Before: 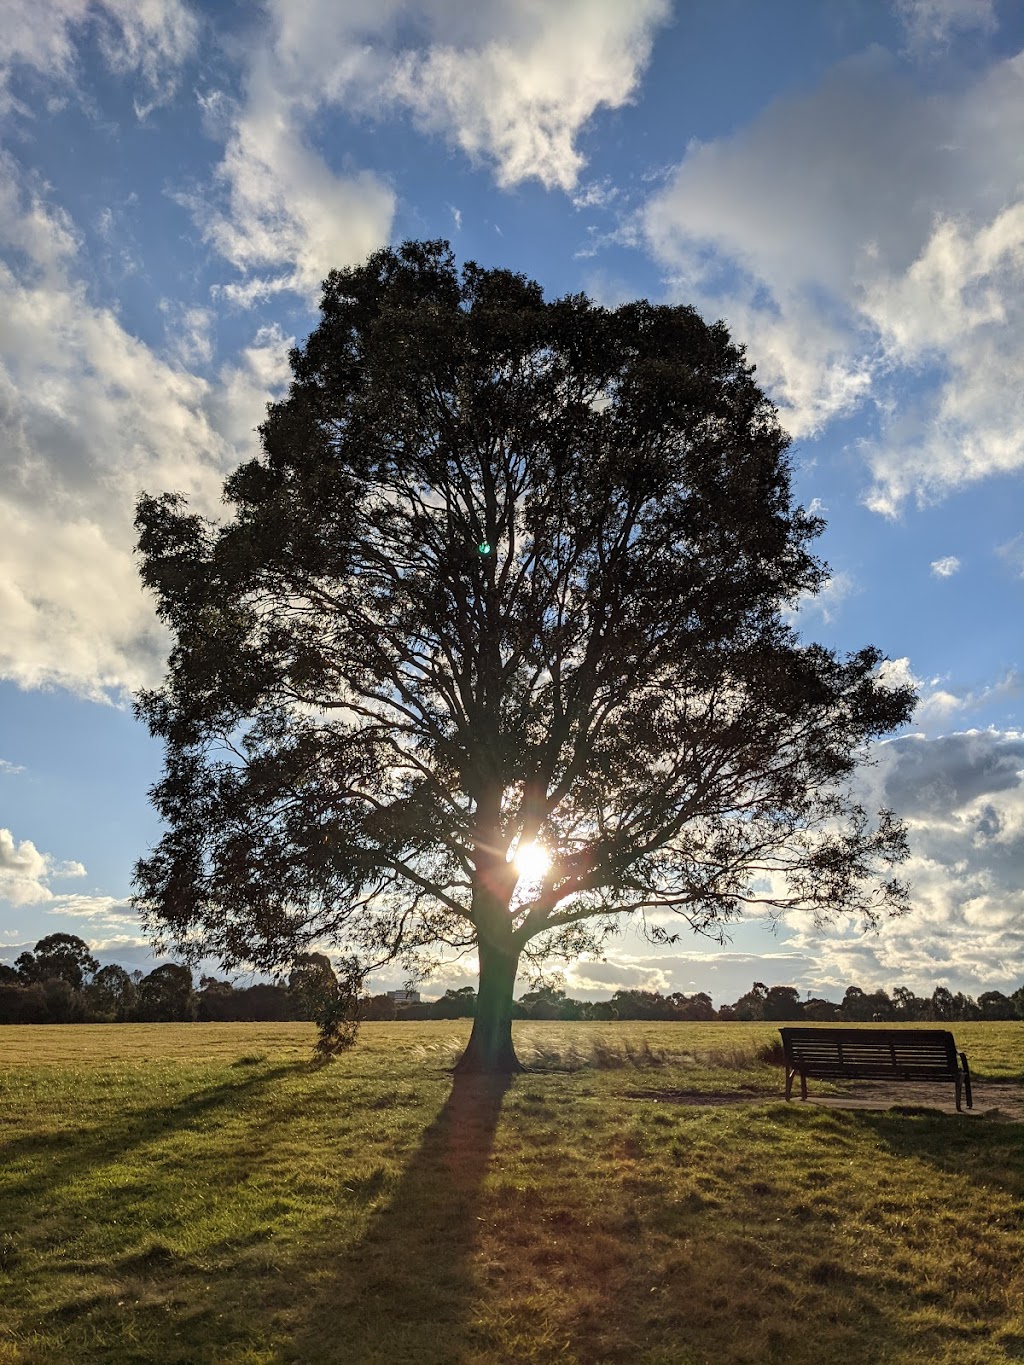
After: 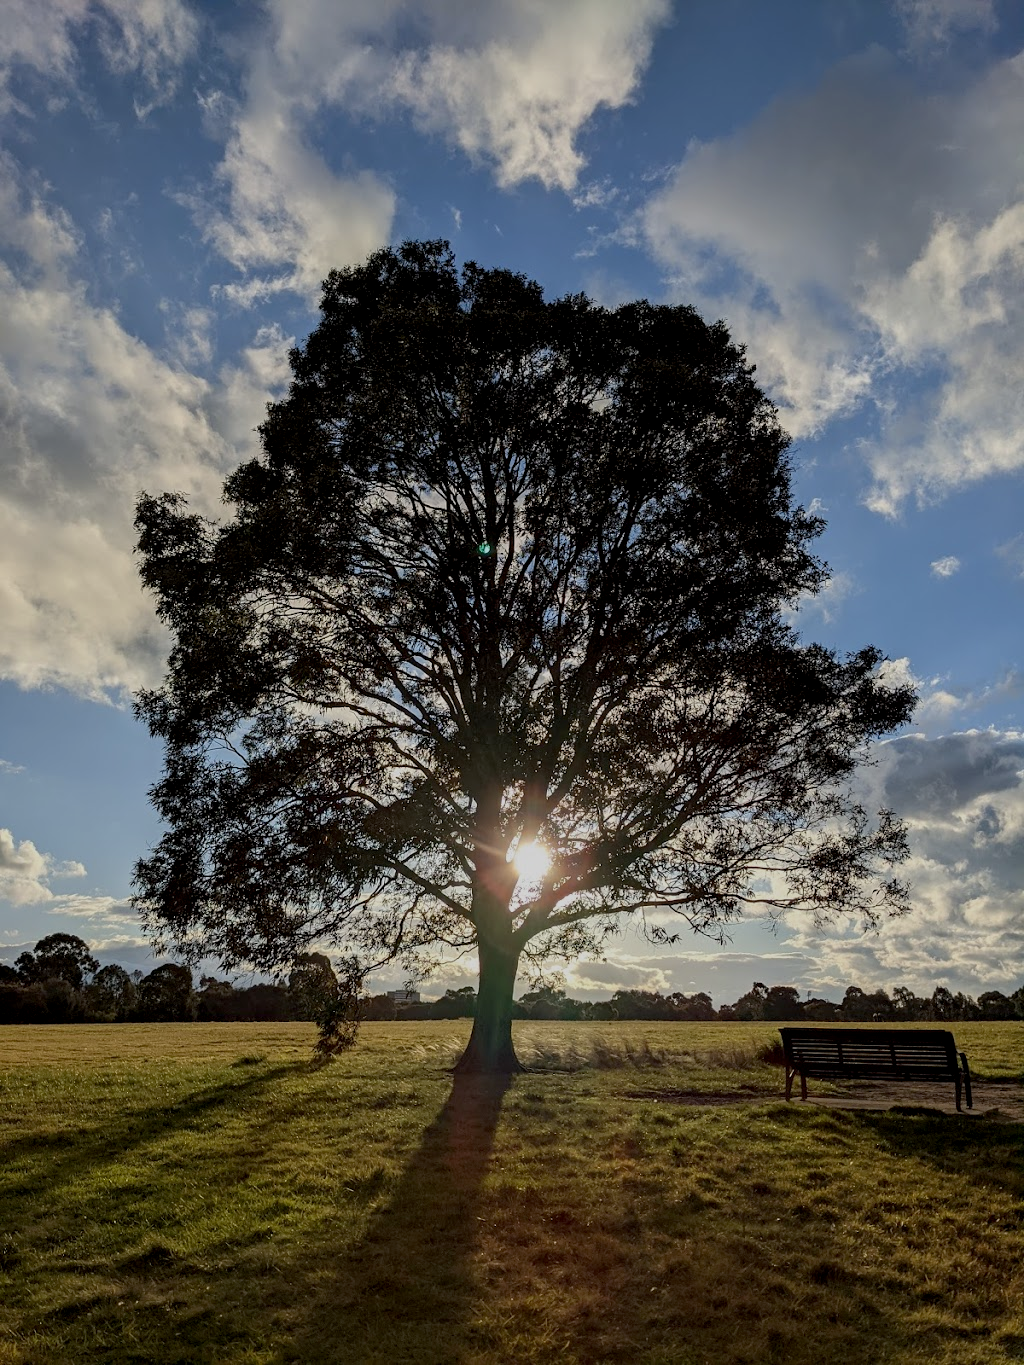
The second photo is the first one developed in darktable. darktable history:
exposure: black level correction 0.009, exposure -0.614 EV, compensate highlight preservation false
